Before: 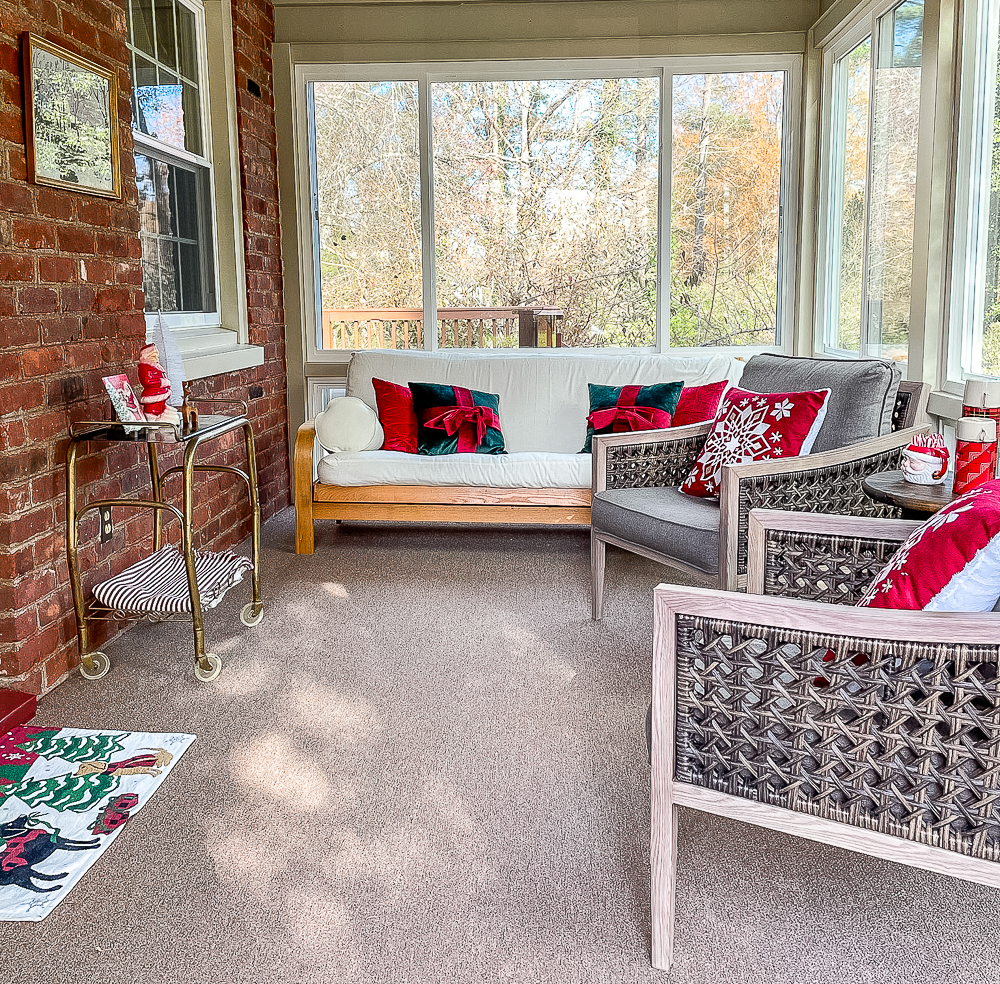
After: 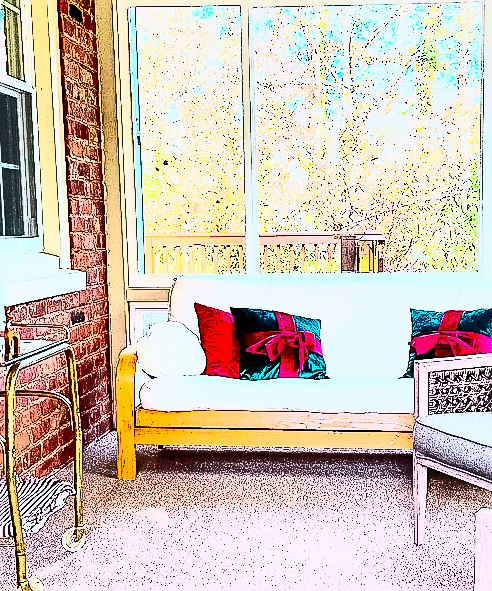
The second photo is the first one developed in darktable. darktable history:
crop: left 17.835%, top 7.675%, right 32.881%, bottom 32.213%
contrast brightness saturation: contrast 0.83, brightness 0.59, saturation 0.59
sharpen: on, module defaults
color calibration: illuminant as shot in camera, x 0.358, y 0.373, temperature 4628.91 K
shadows and highlights: shadows 43.71, white point adjustment -1.46, soften with gaussian
base curve: curves: ch0 [(0, 0) (0.025, 0.046) (0.112, 0.277) (0.467, 0.74) (0.814, 0.929) (1, 0.942)]
white balance: emerald 1
